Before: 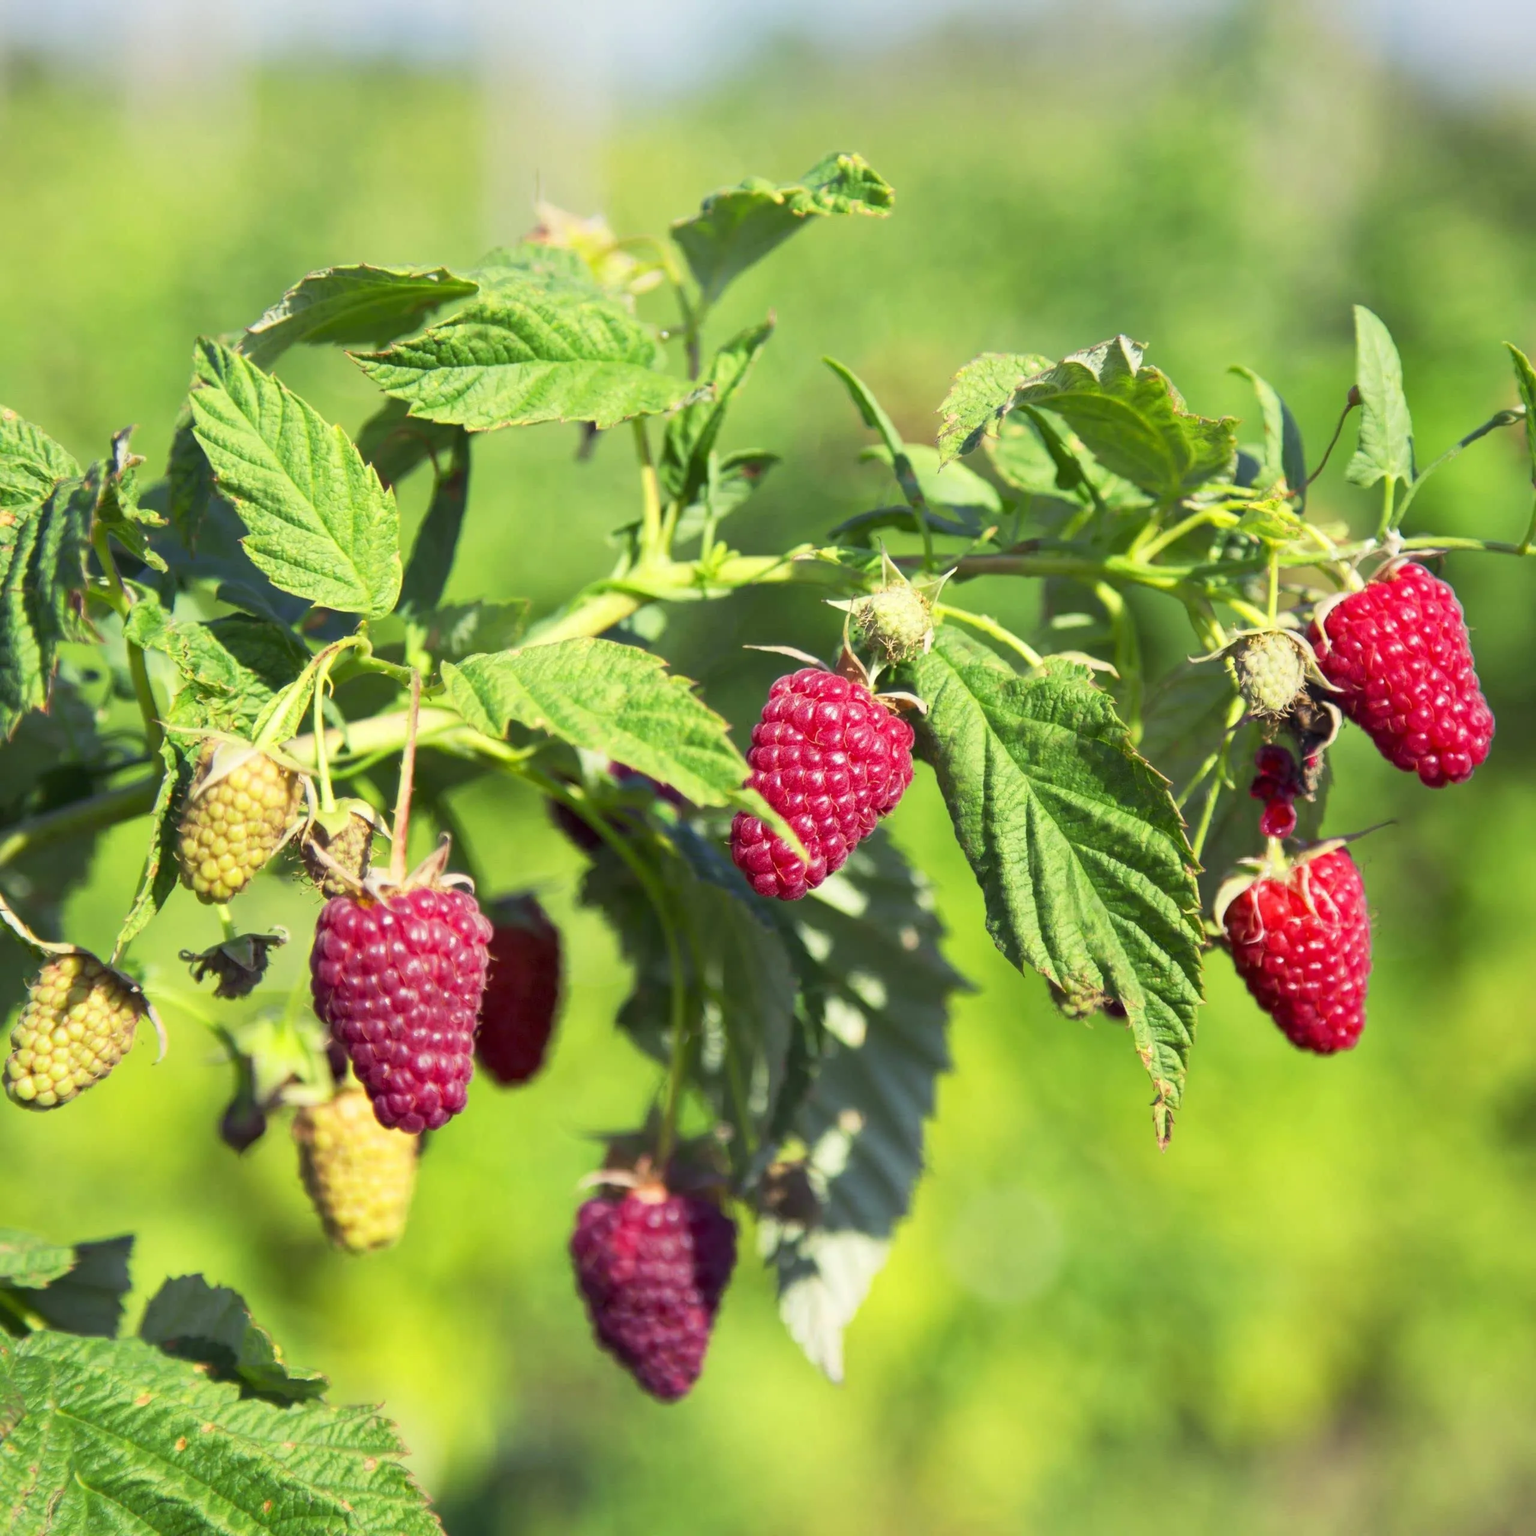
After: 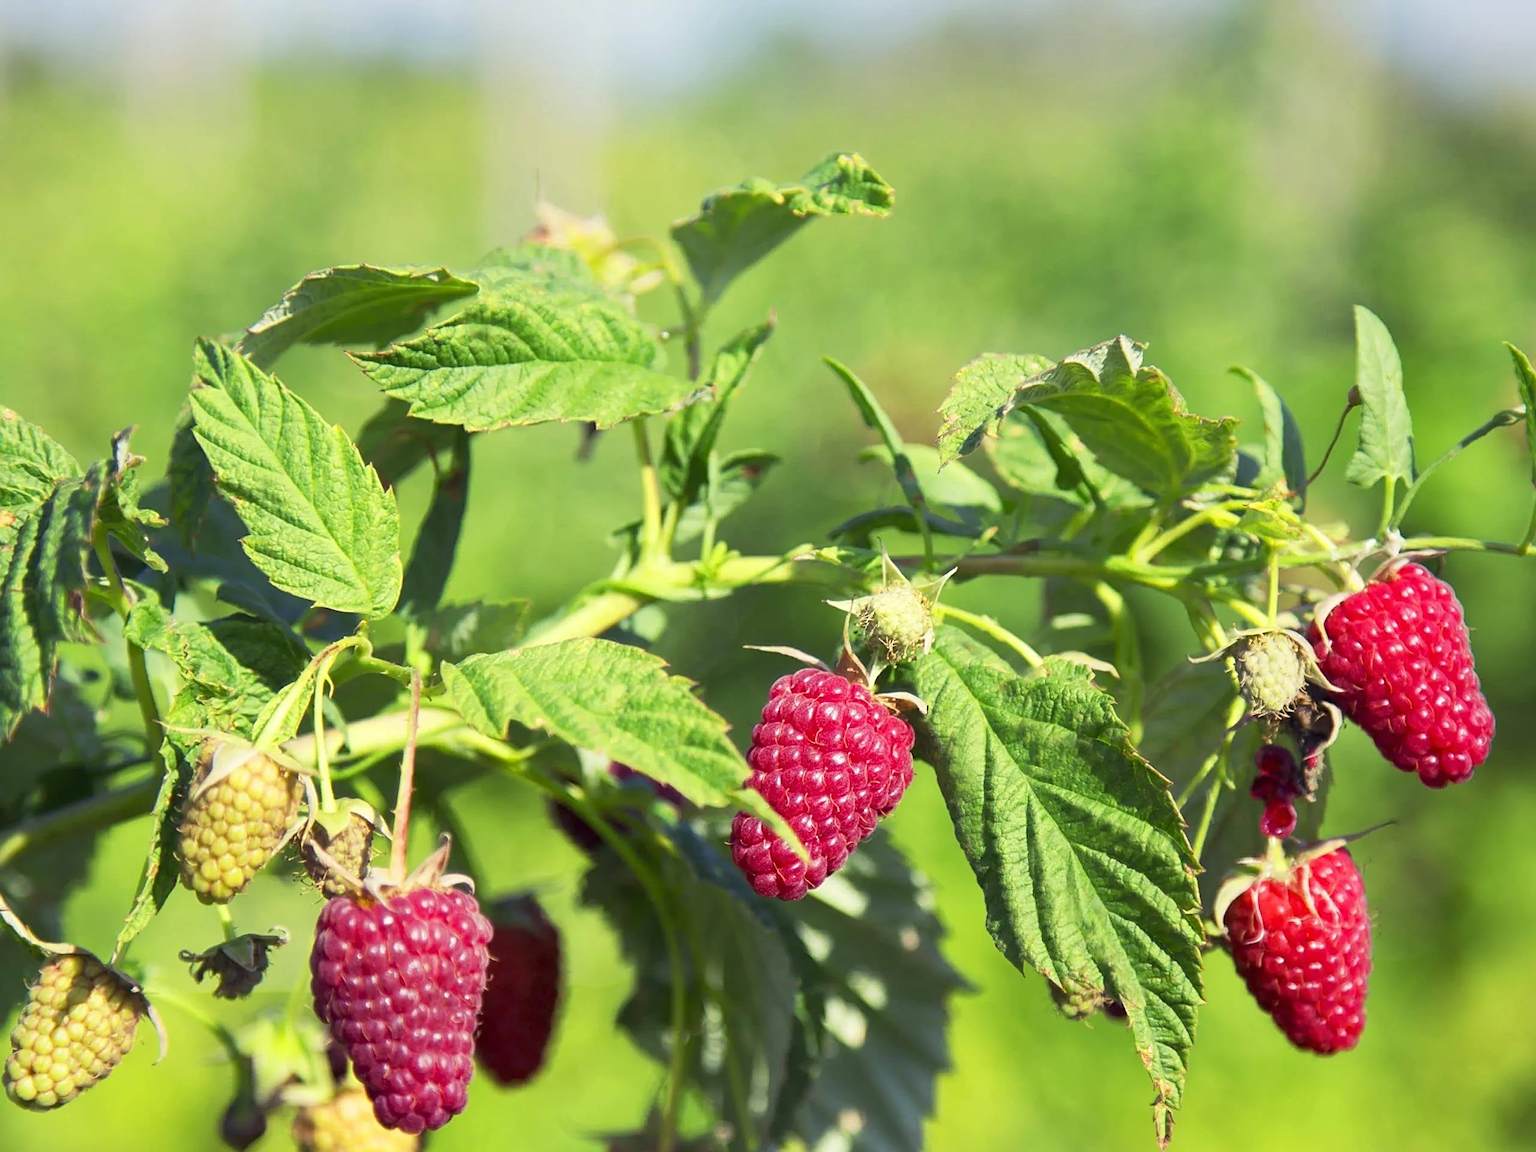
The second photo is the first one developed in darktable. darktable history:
crop: bottom 24.988%
sharpen: on, module defaults
